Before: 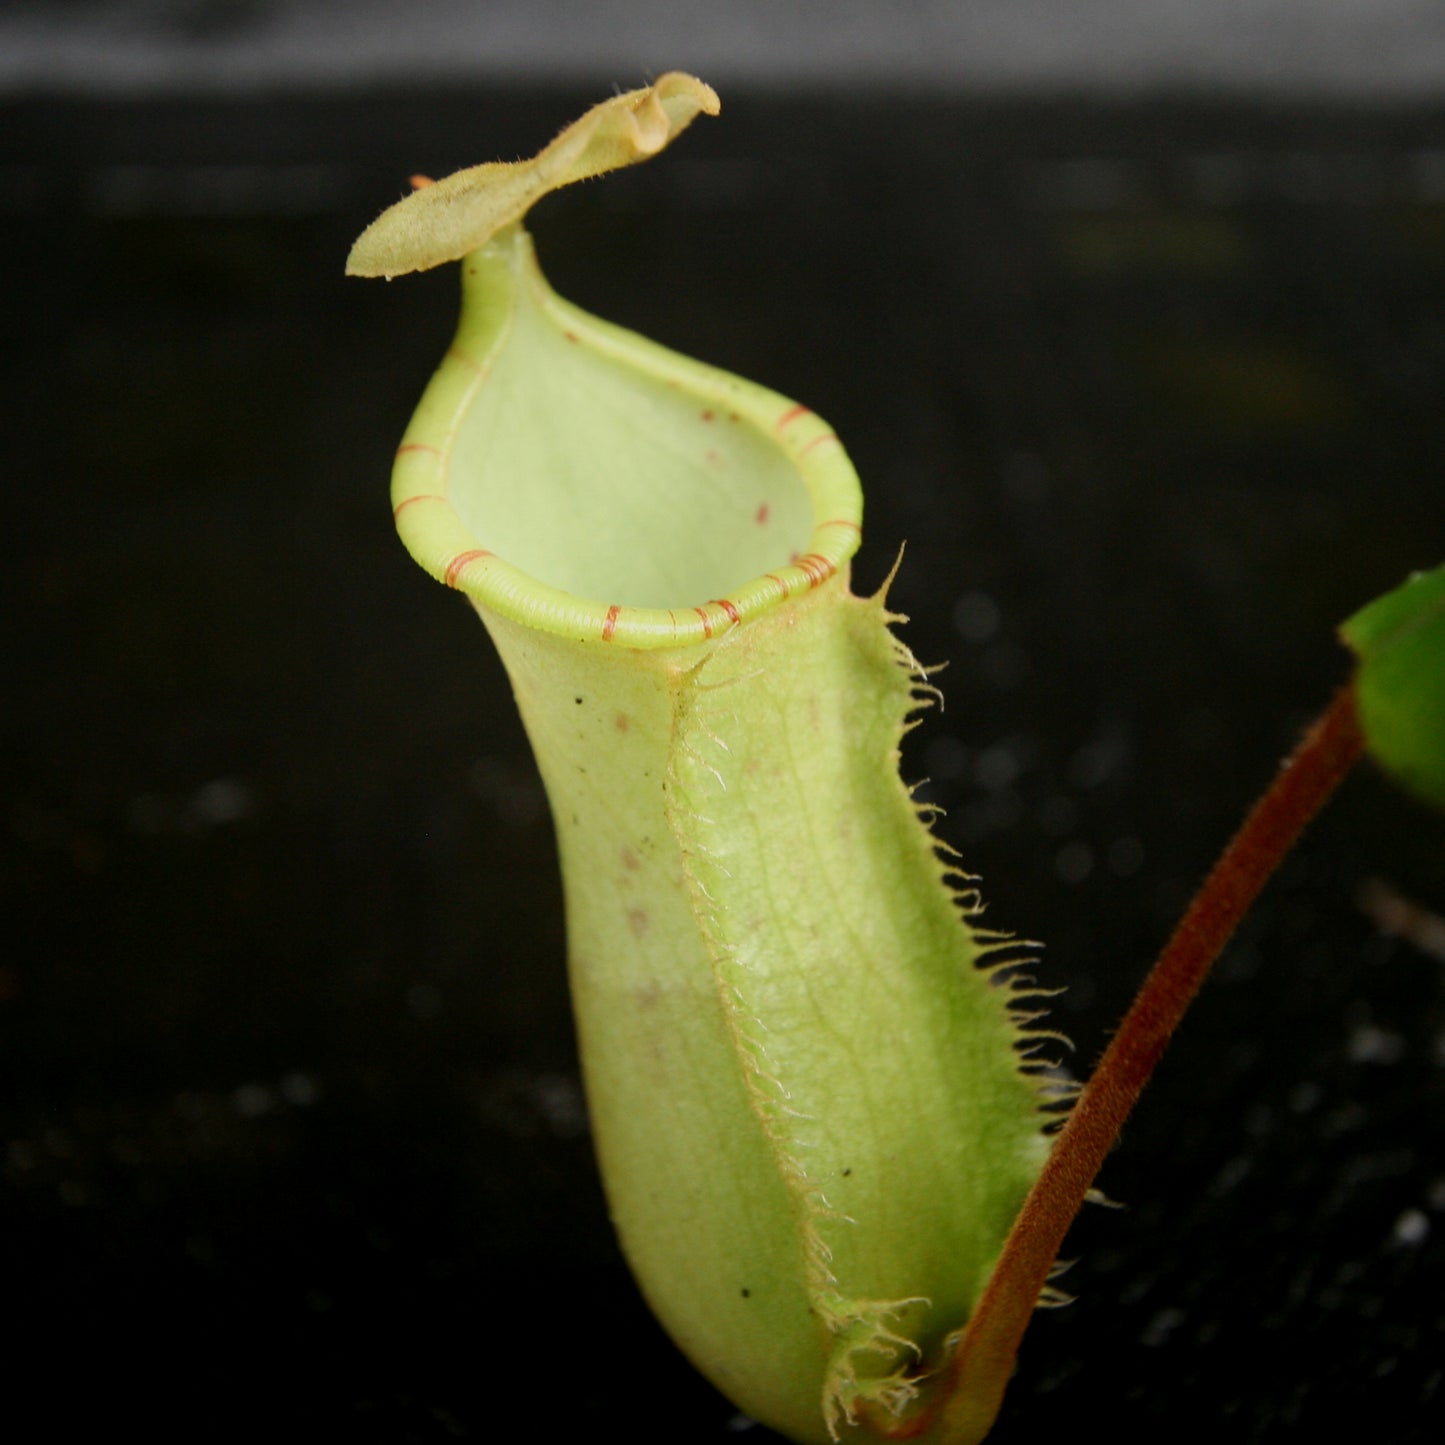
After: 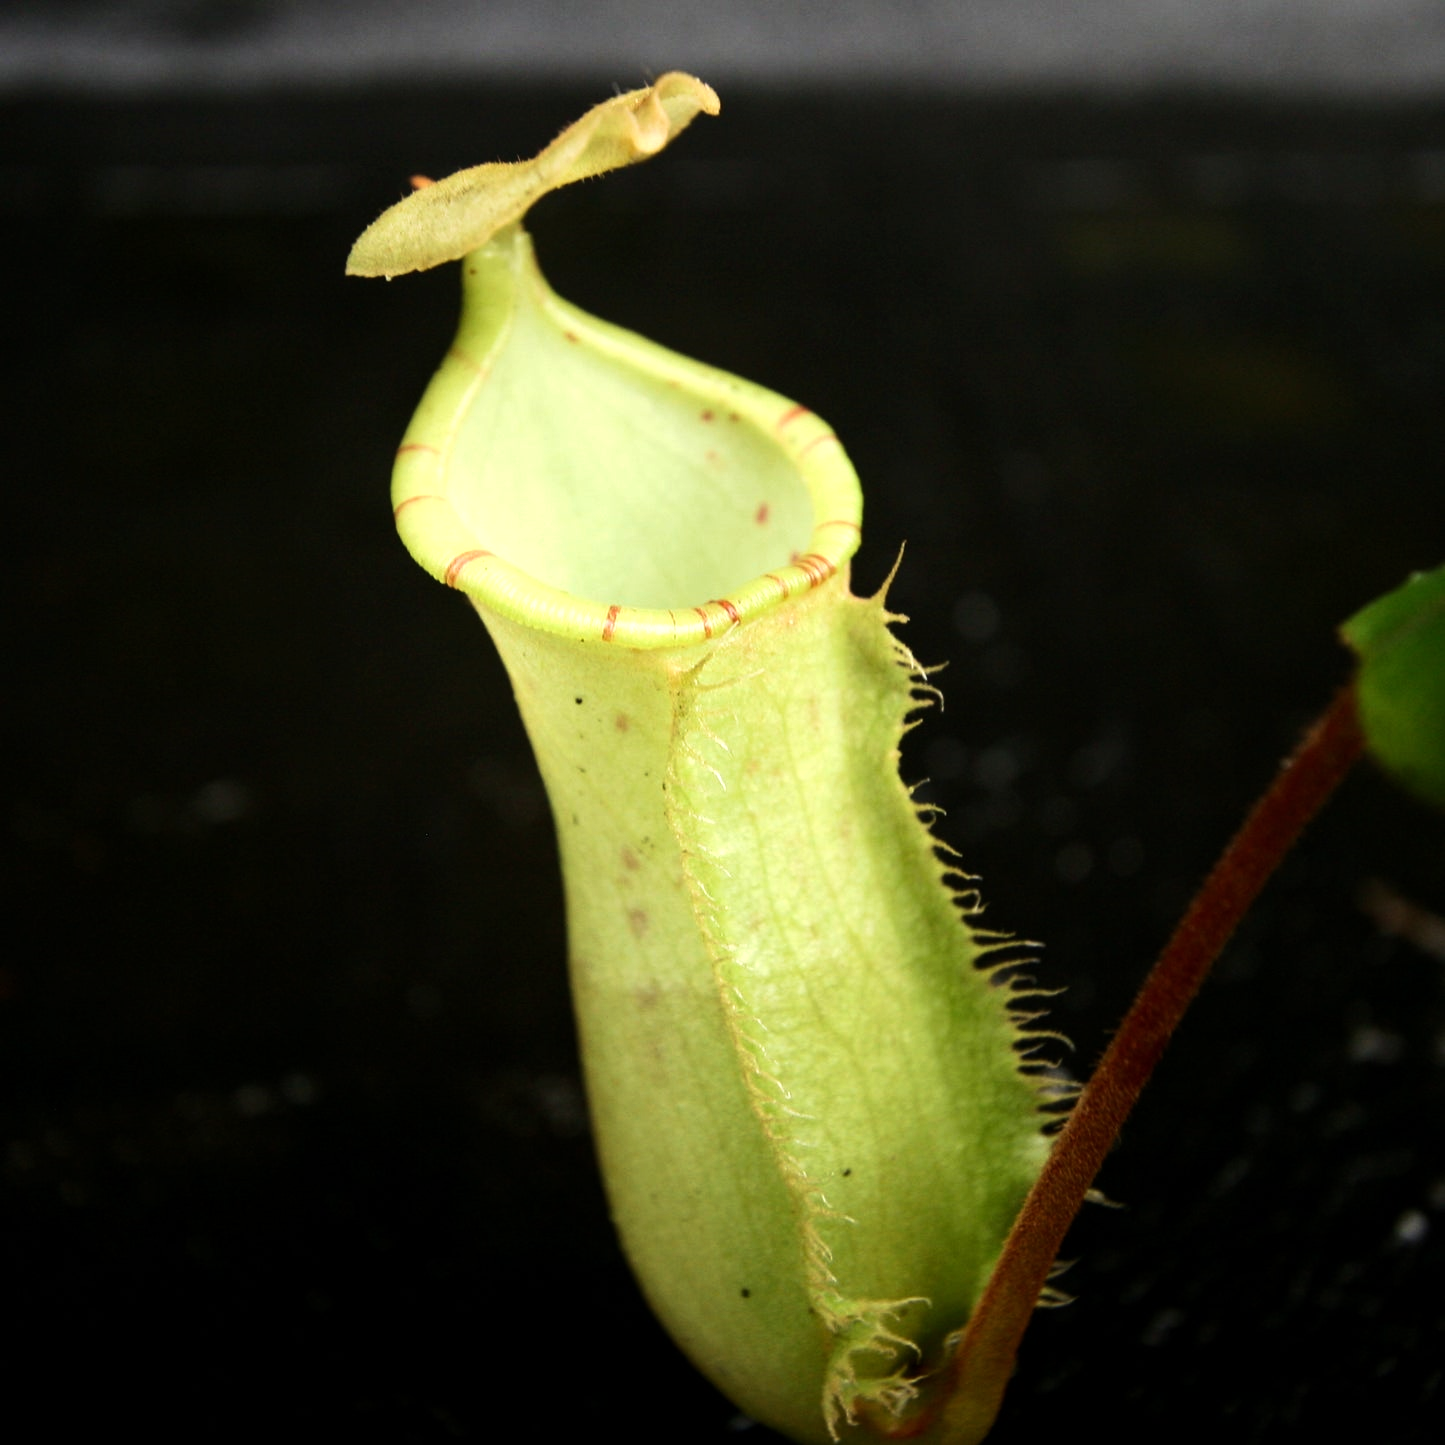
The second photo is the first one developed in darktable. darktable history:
tone equalizer: -8 EV -0.712 EV, -7 EV -0.708 EV, -6 EV -0.612 EV, -5 EV -0.371 EV, -3 EV 0.374 EV, -2 EV 0.6 EV, -1 EV 0.688 EV, +0 EV 0.724 EV, edges refinement/feathering 500, mask exposure compensation -1.57 EV, preserve details no
velvia: on, module defaults
